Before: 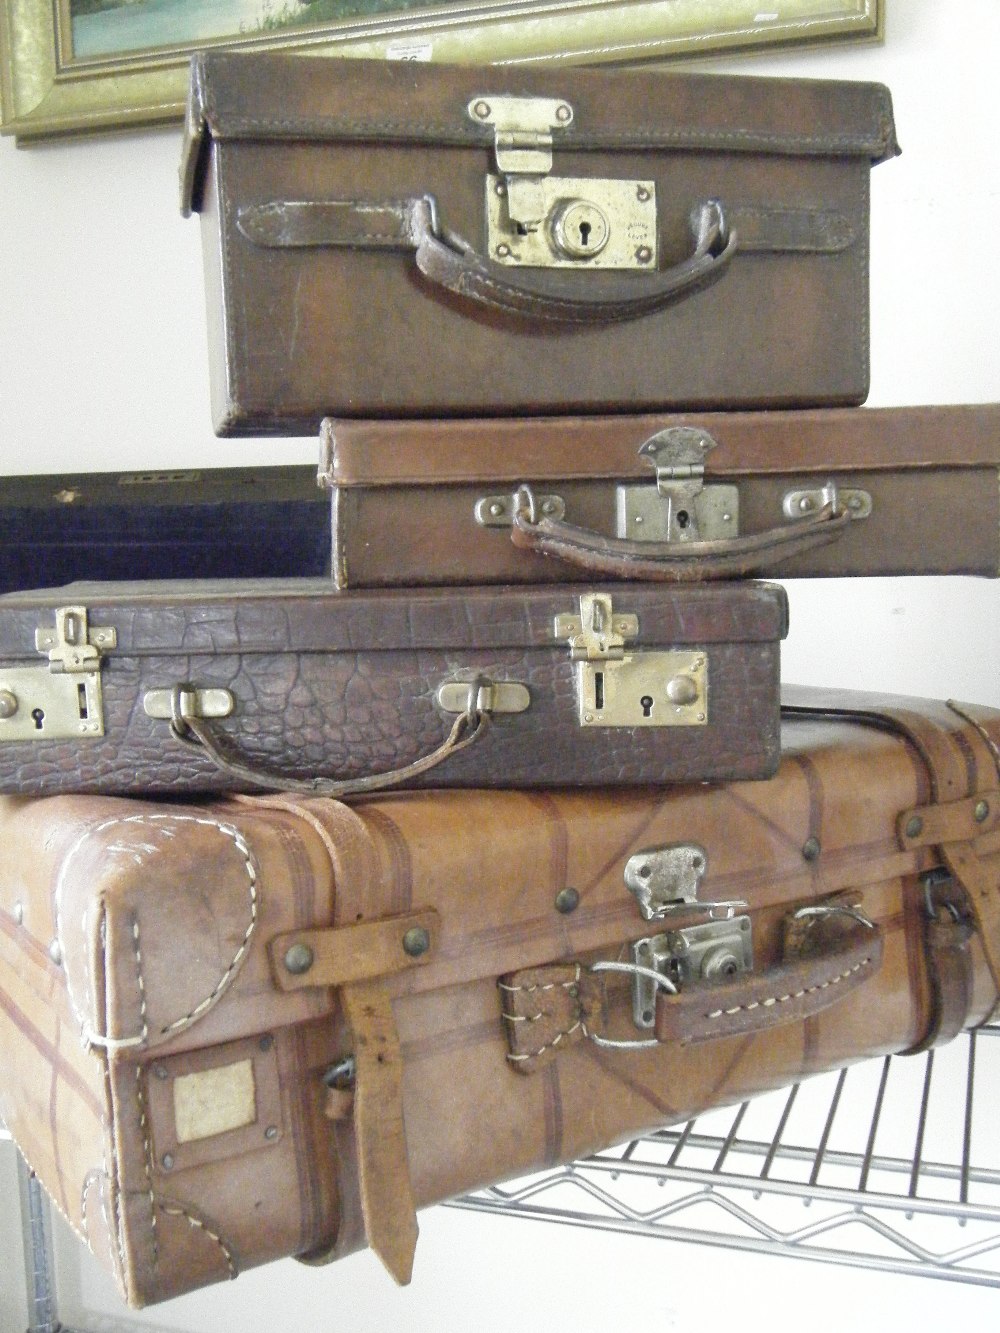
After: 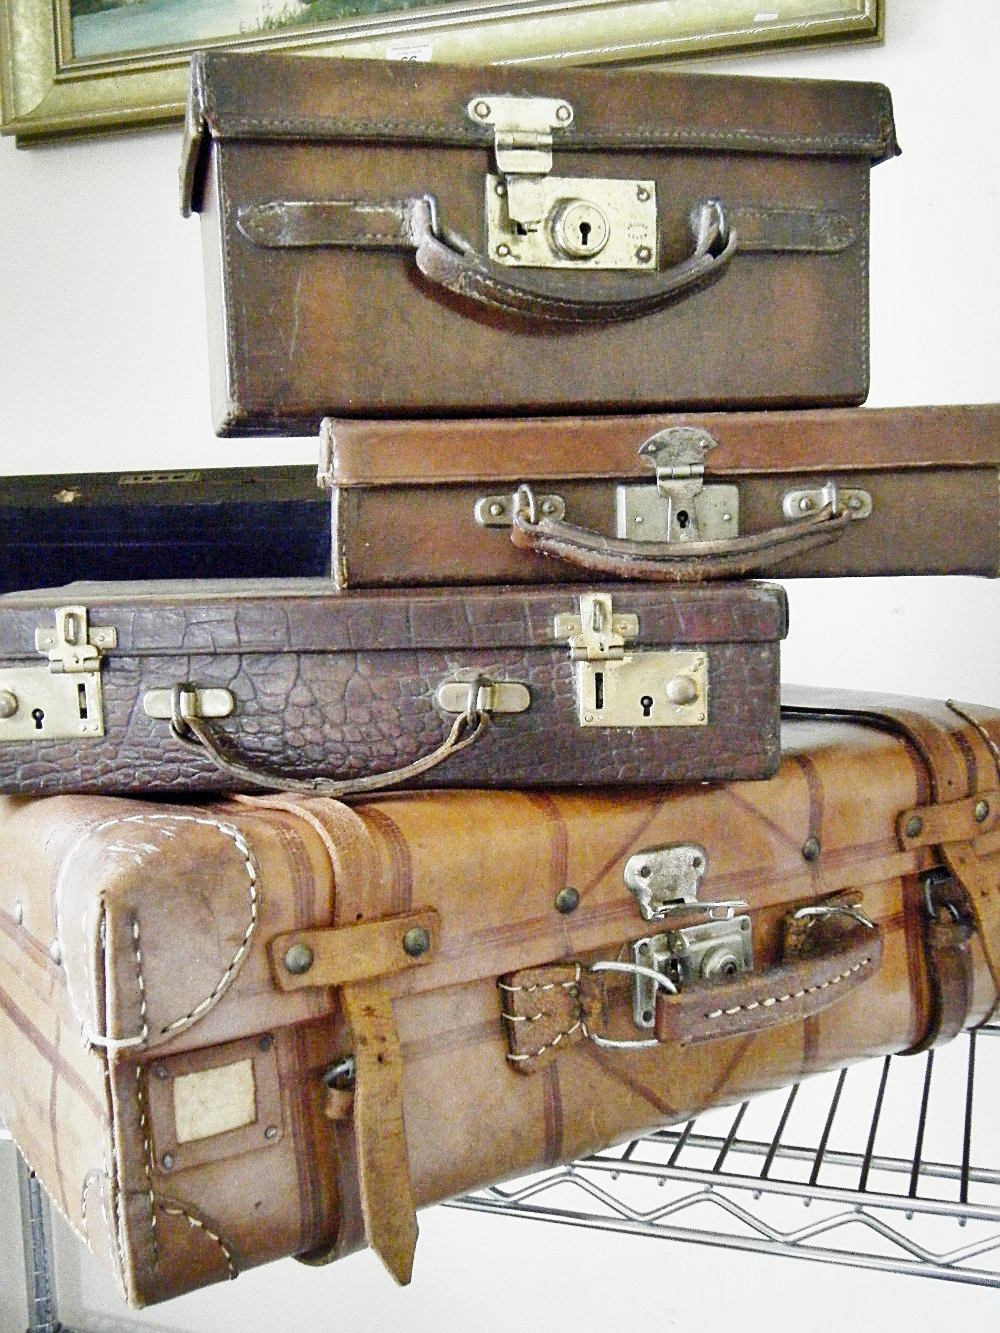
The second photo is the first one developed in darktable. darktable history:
shadows and highlights: shadows 75, highlights -60.85, soften with gaussian
exposure: black level correction 0.009, exposure -0.159 EV, compensate highlight preservation false
base curve: curves: ch0 [(0, 0) (0.036, 0.025) (0.121, 0.166) (0.206, 0.329) (0.605, 0.79) (1, 1)], preserve colors none
sharpen: on, module defaults
